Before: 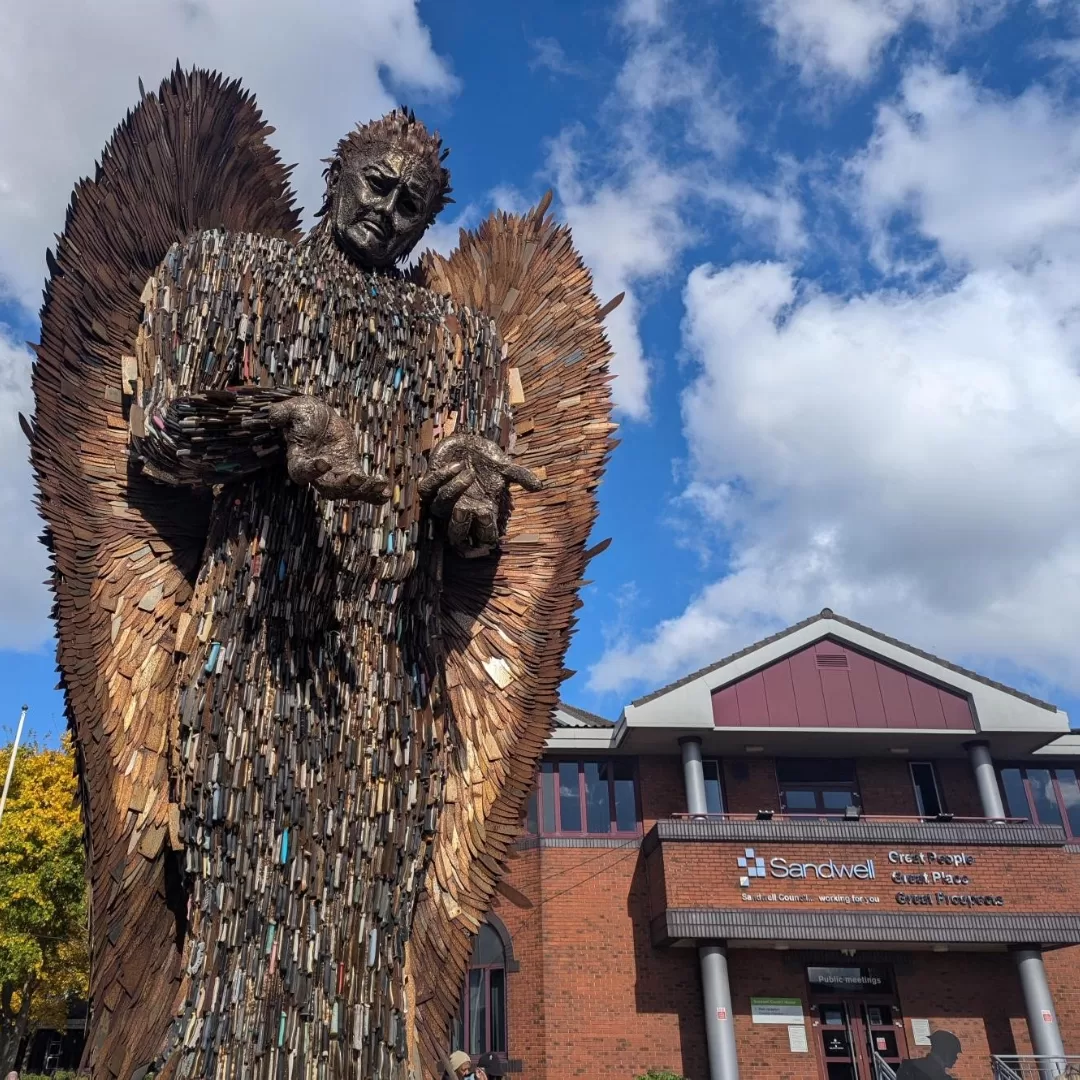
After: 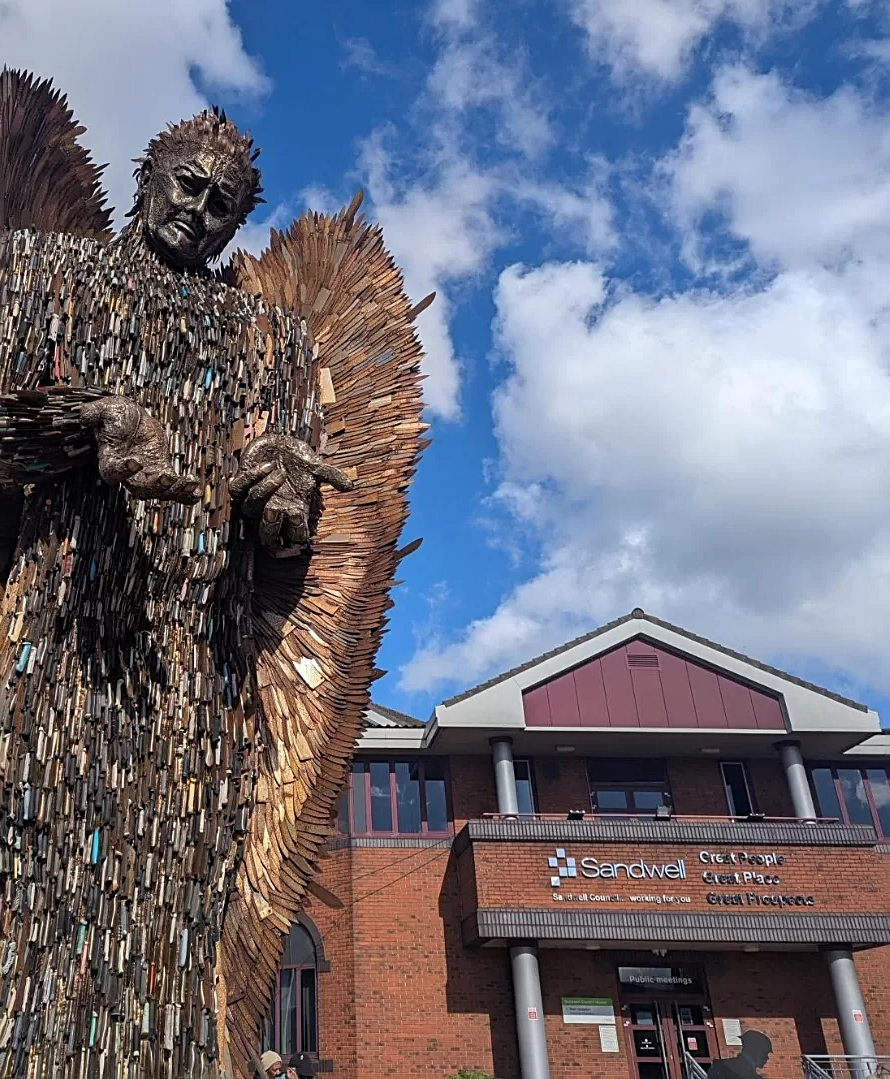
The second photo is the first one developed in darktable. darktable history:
rgb levels: preserve colors max RGB
crop: left 17.582%, bottom 0.031%
sharpen: on, module defaults
